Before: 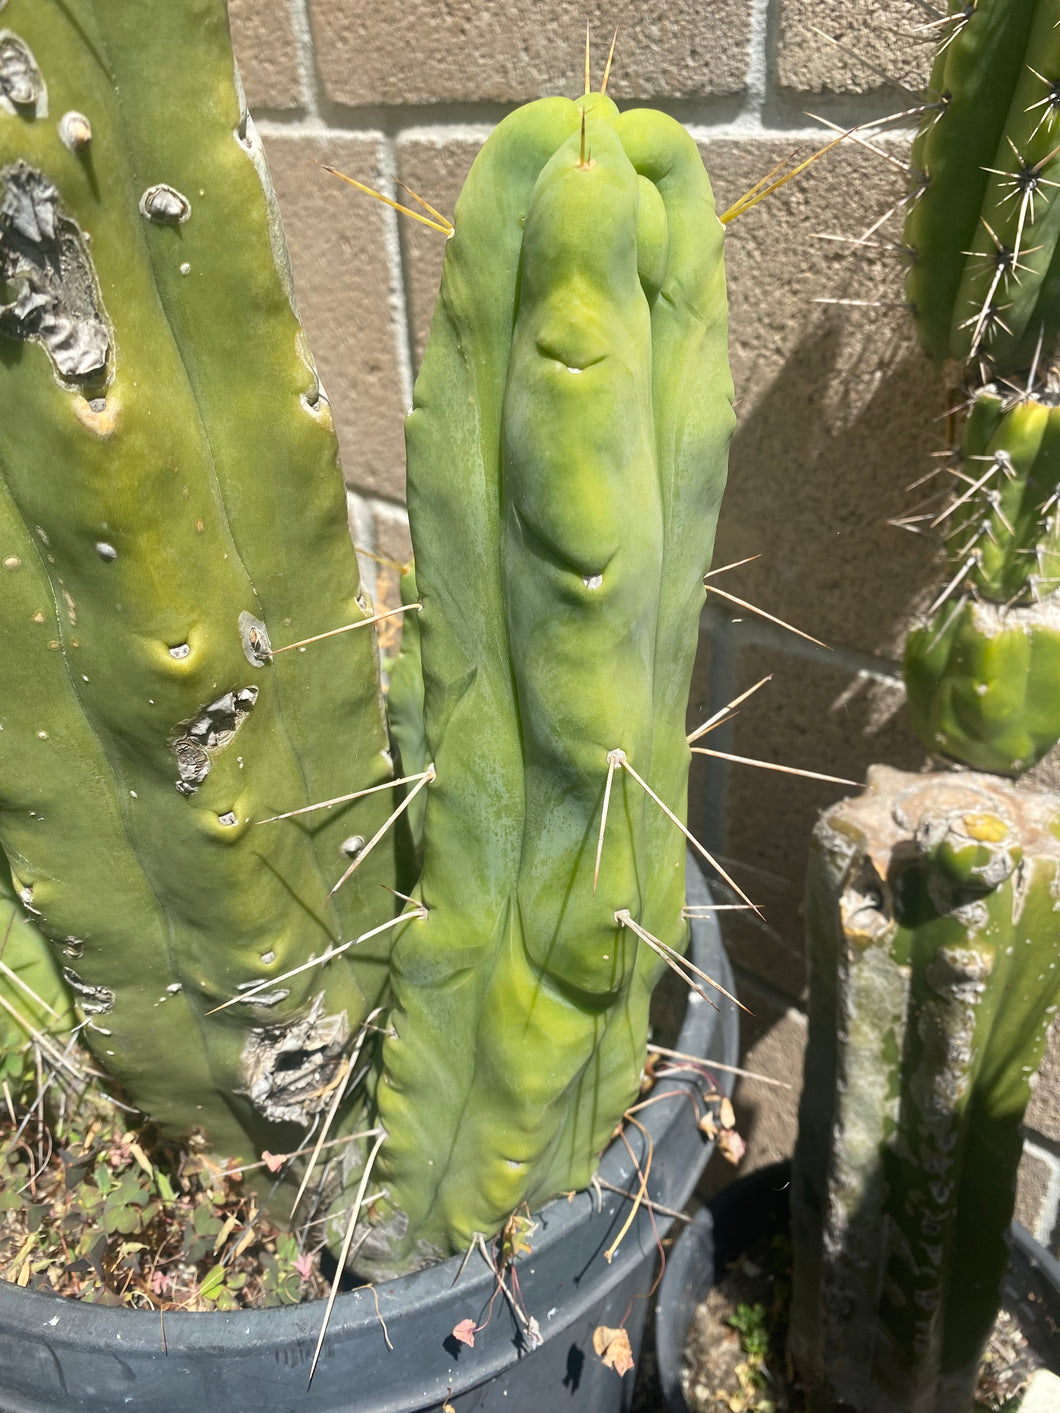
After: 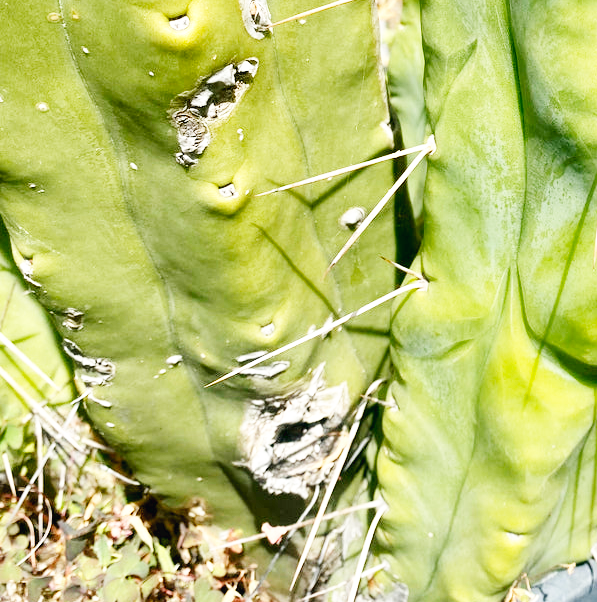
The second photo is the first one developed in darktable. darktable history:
crop: top 44.483%, right 43.593%, bottom 12.892%
base curve: curves: ch0 [(0, 0.003) (0.001, 0.002) (0.006, 0.004) (0.02, 0.022) (0.048, 0.086) (0.094, 0.234) (0.162, 0.431) (0.258, 0.629) (0.385, 0.8) (0.548, 0.918) (0.751, 0.988) (1, 1)], preserve colors none
tone equalizer: on, module defaults
exposure: black level correction 0.016, exposure -0.009 EV, compensate highlight preservation false
